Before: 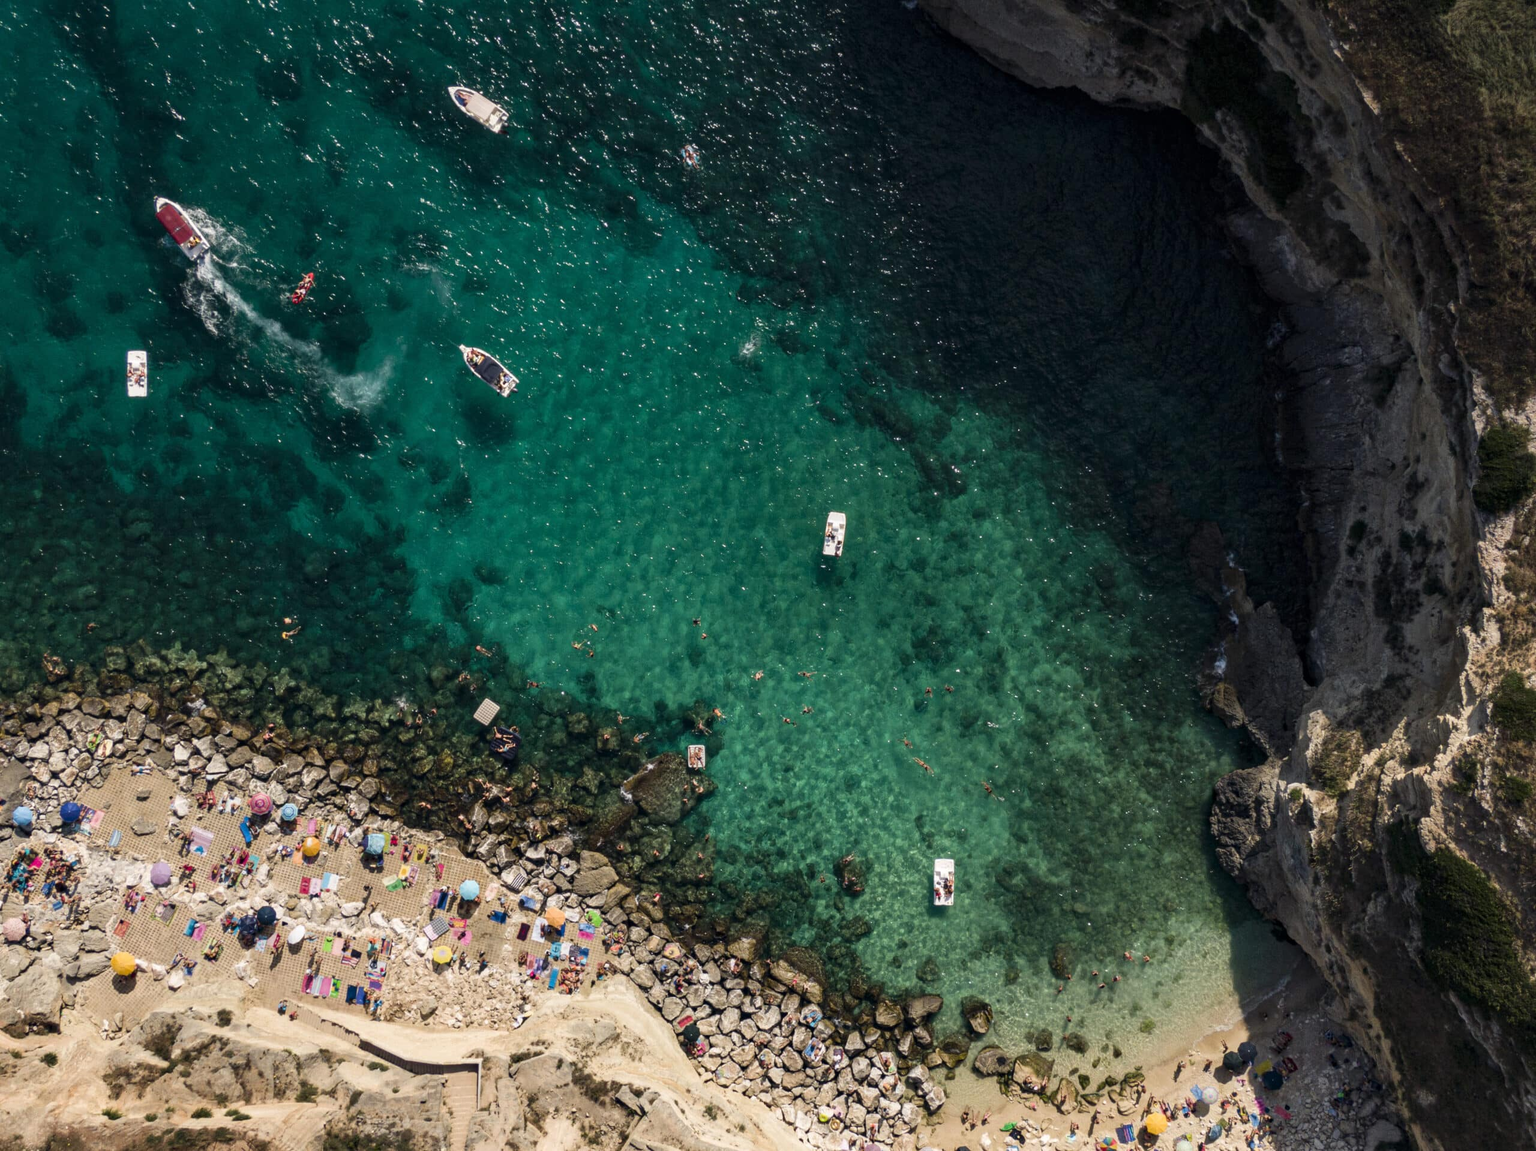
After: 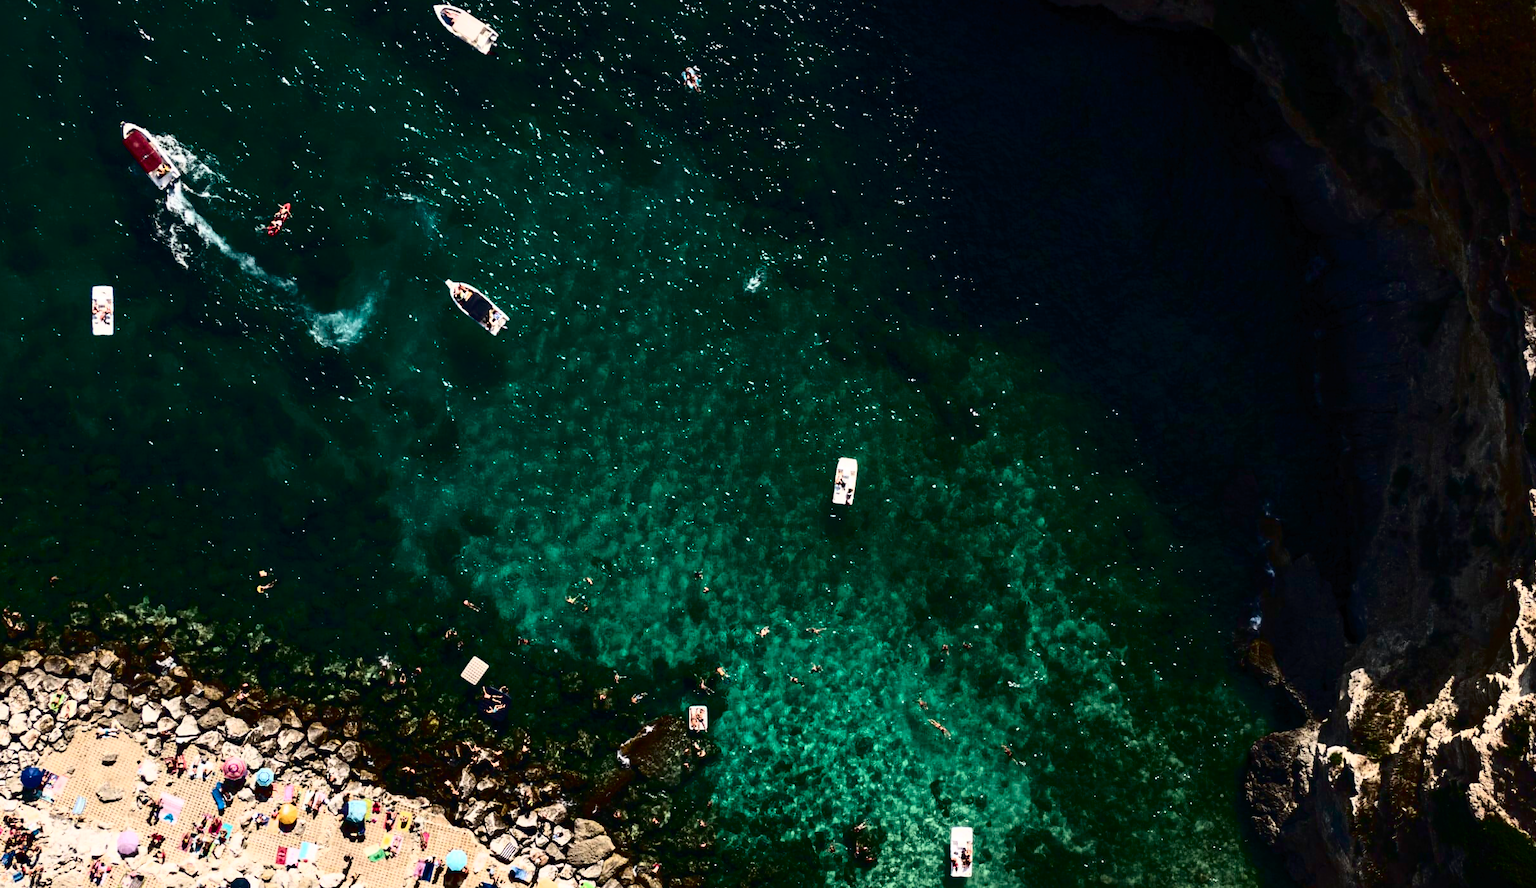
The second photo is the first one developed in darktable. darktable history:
crop: left 2.657%, top 7.152%, right 3.388%, bottom 20.351%
color balance rgb: perceptual saturation grading › global saturation 0.495%, global vibrance 20%
tone curve: curves: ch0 [(0, 0) (0.003, 0.01) (0.011, 0.012) (0.025, 0.012) (0.044, 0.017) (0.069, 0.021) (0.1, 0.025) (0.136, 0.03) (0.177, 0.037) (0.224, 0.052) (0.277, 0.092) (0.335, 0.16) (0.399, 0.3) (0.468, 0.463) (0.543, 0.639) (0.623, 0.796) (0.709, 0.904) (0.801, 0.962) (0.898, 0.988) (1, 1)], color space Lab, independent channels, preserve colors none
